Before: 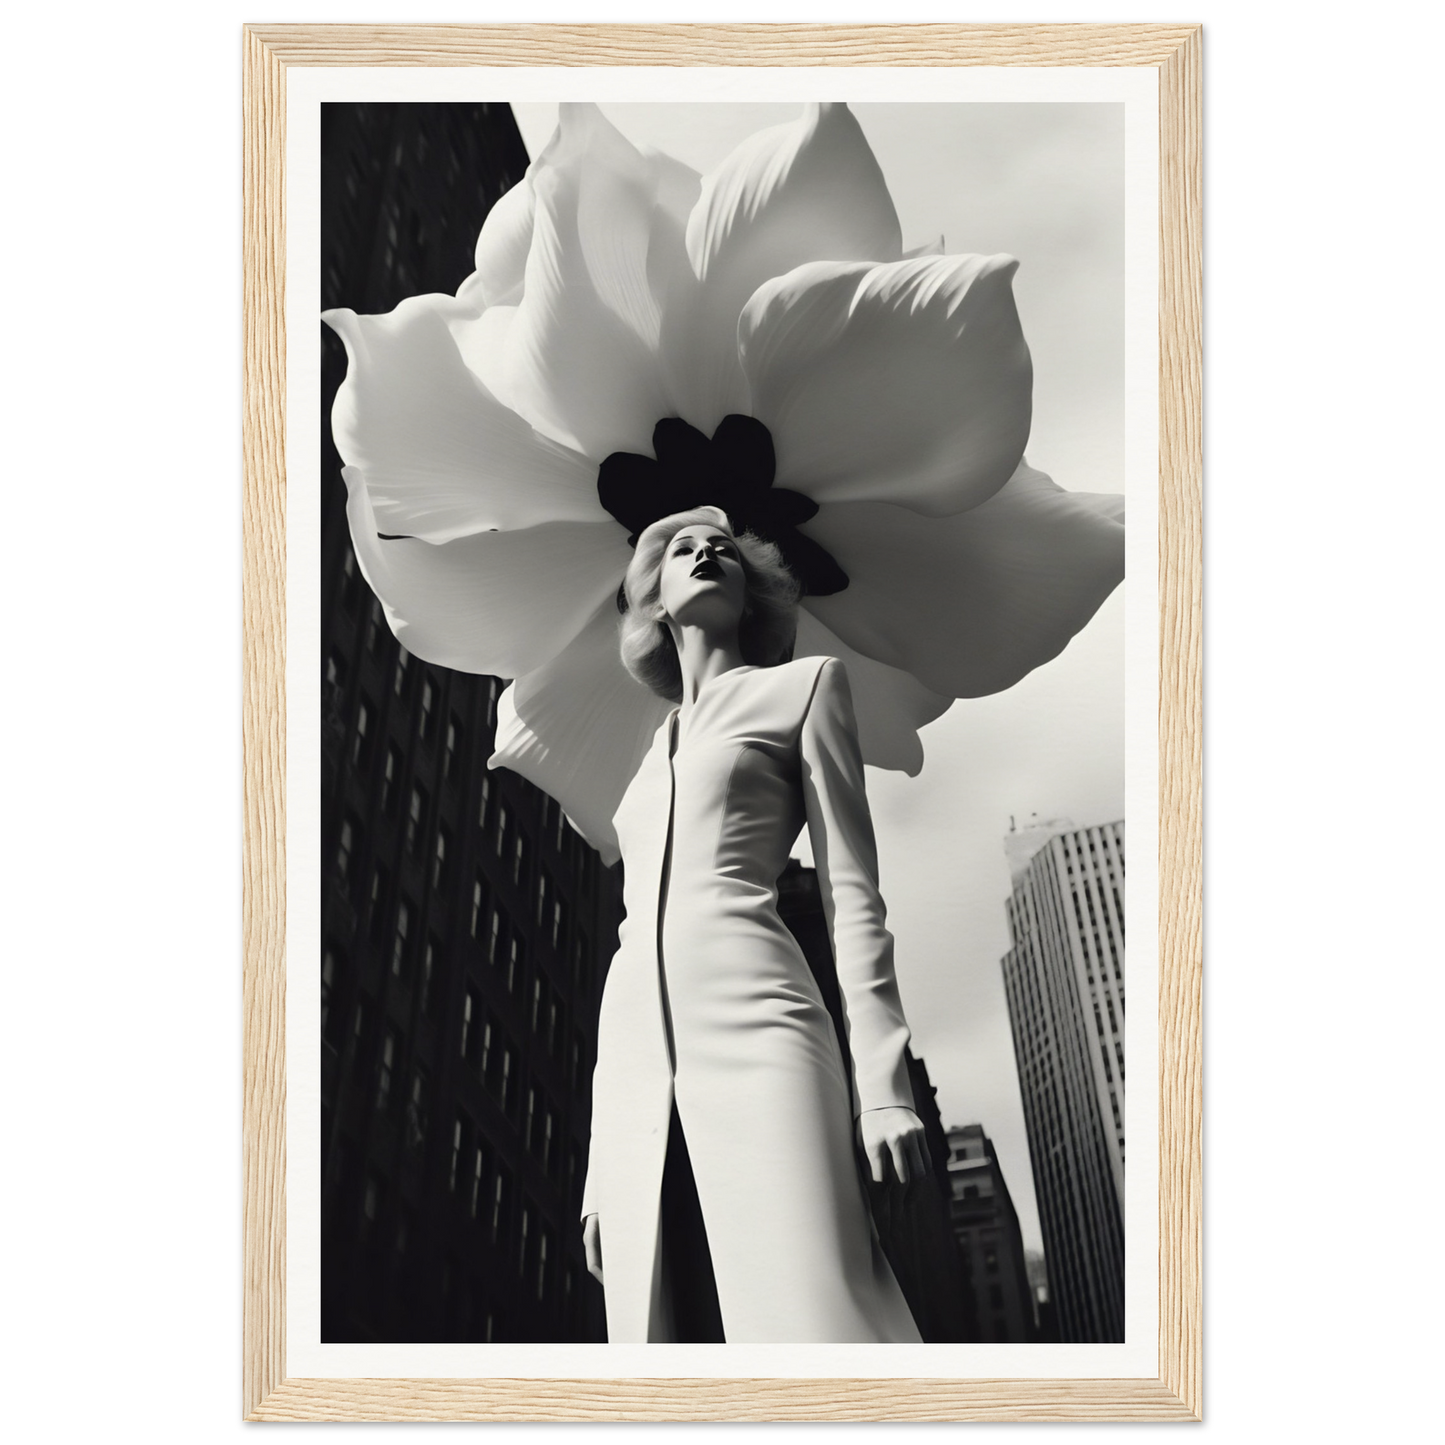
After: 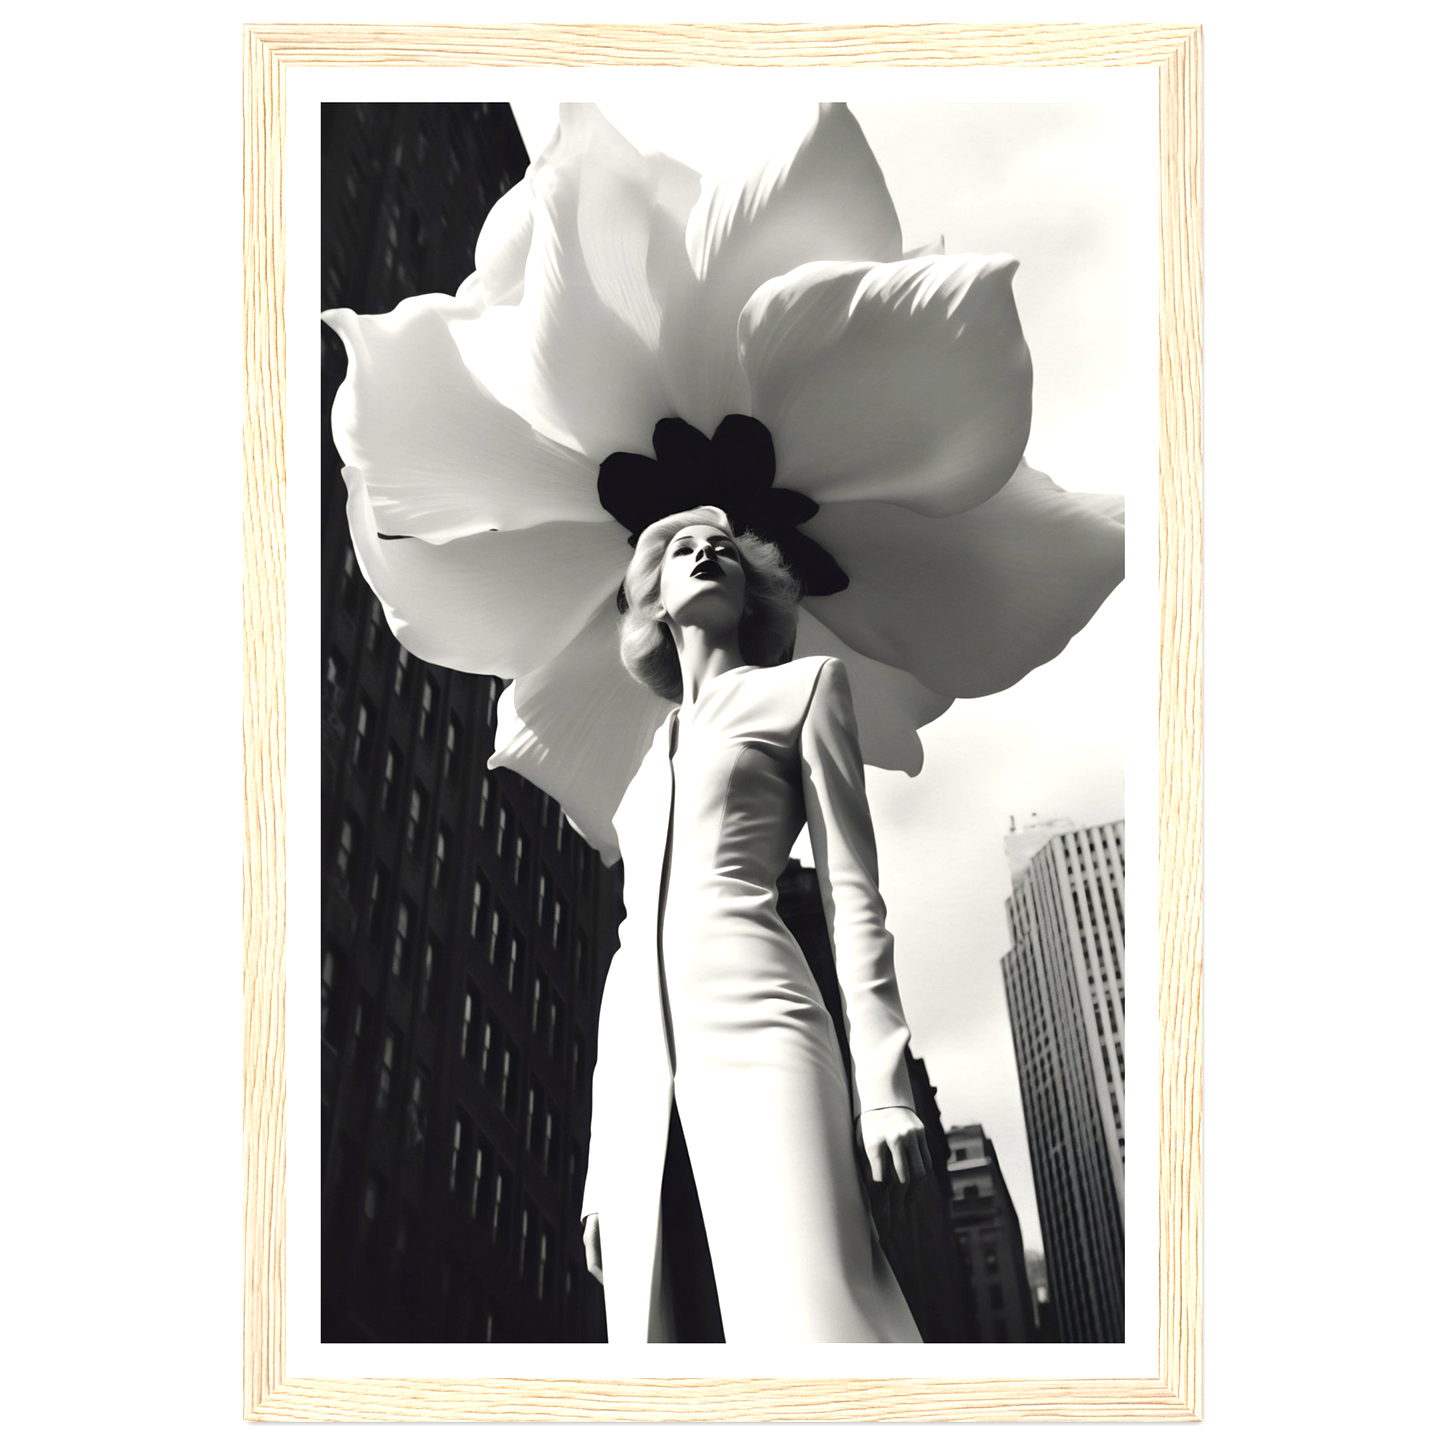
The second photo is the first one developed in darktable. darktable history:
exposure: exposure 0.556 EV, compensate highlight preservation false
shadows and highlights: shadows 30.86, highlights 0, soften with gaussian
